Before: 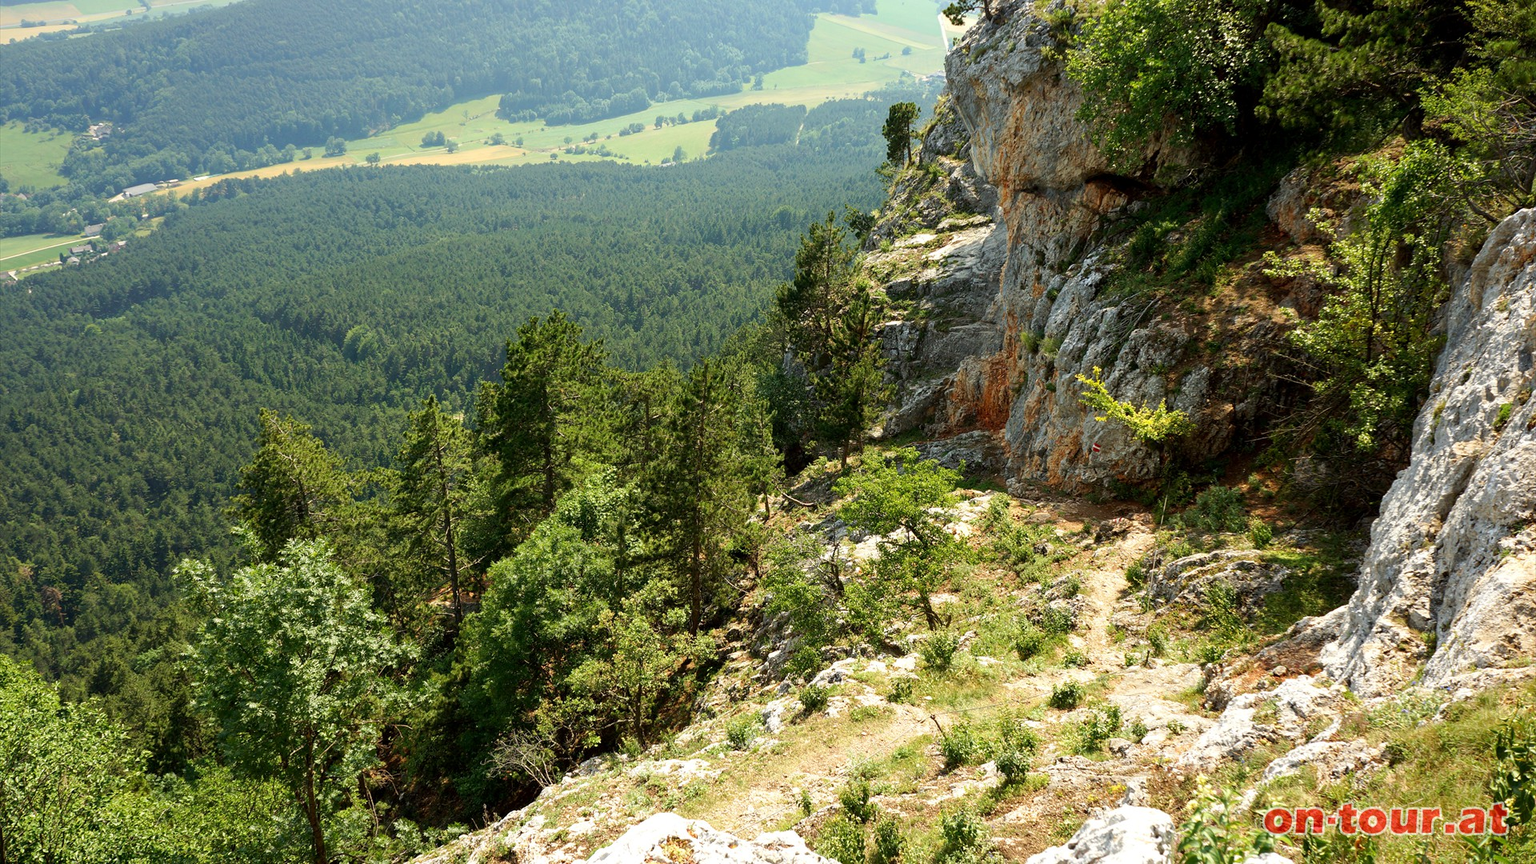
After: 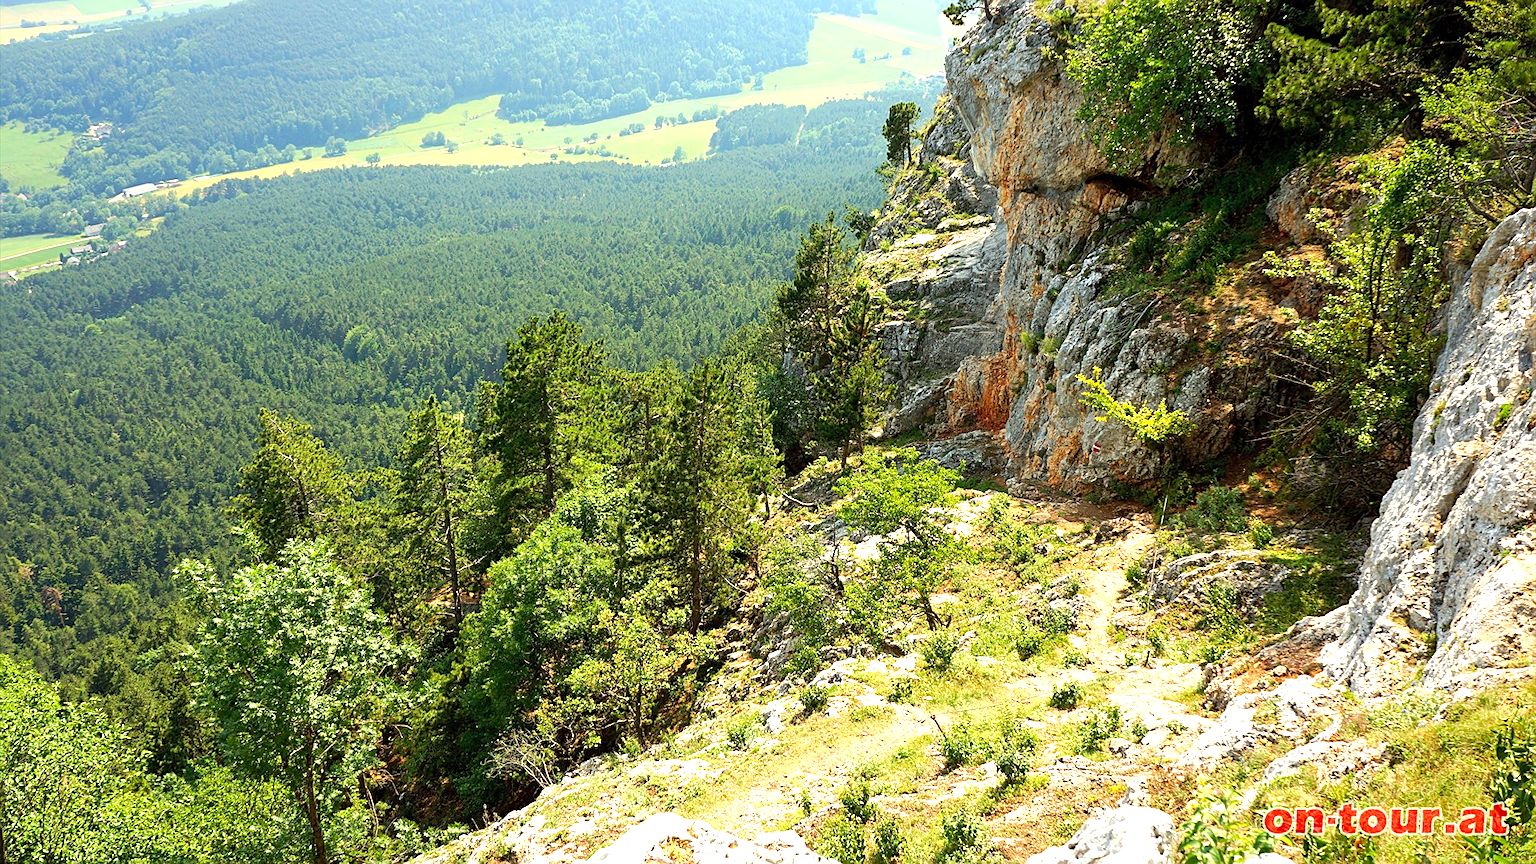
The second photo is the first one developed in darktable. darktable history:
exposure: exposure 0.604 EV, compensate highlight preservation false
contrast brightness saturation: contrast 0.074, brightness 0.08, saturation 0.181
sharpen: on, module defaults
